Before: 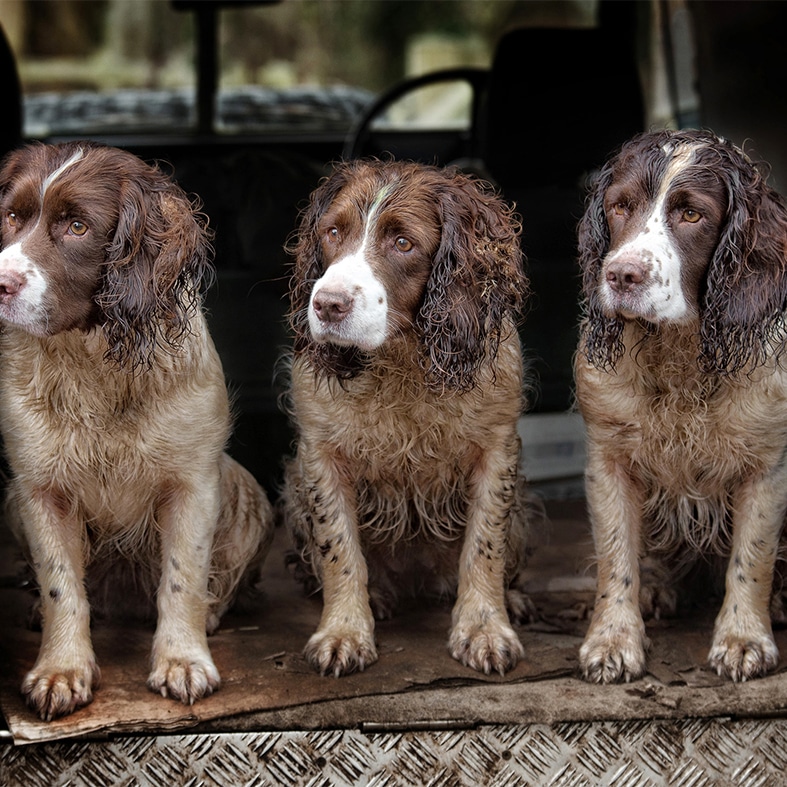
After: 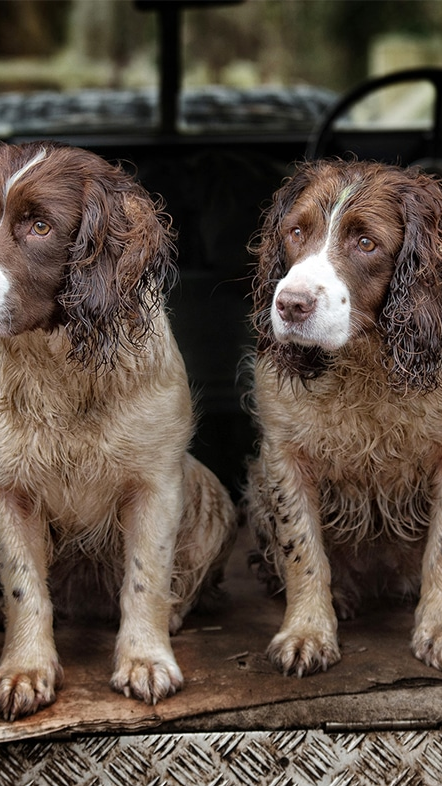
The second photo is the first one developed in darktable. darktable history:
crop: left 4.765%, right 38.948%
